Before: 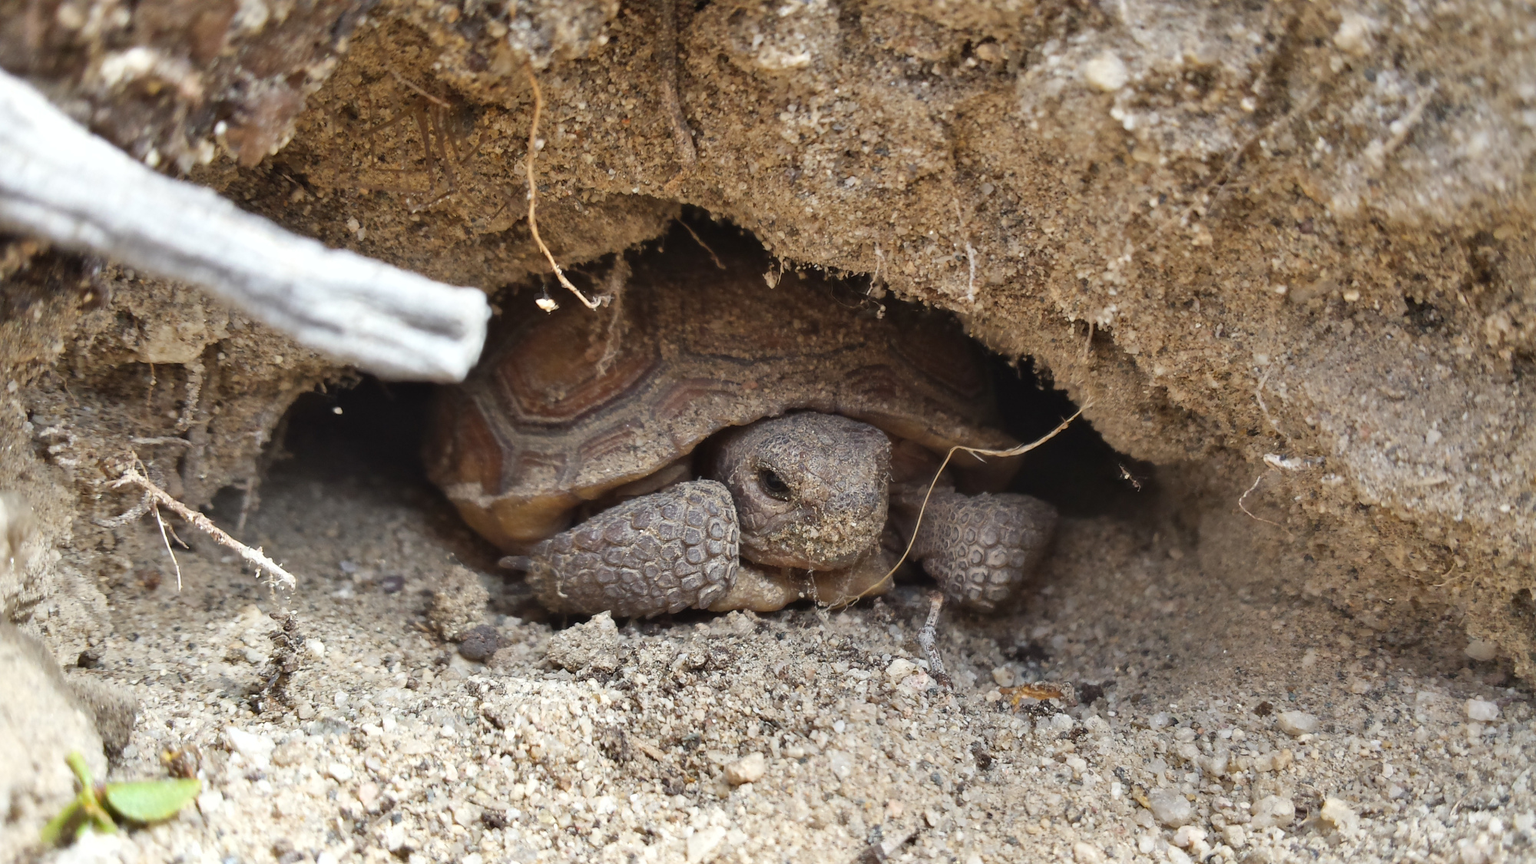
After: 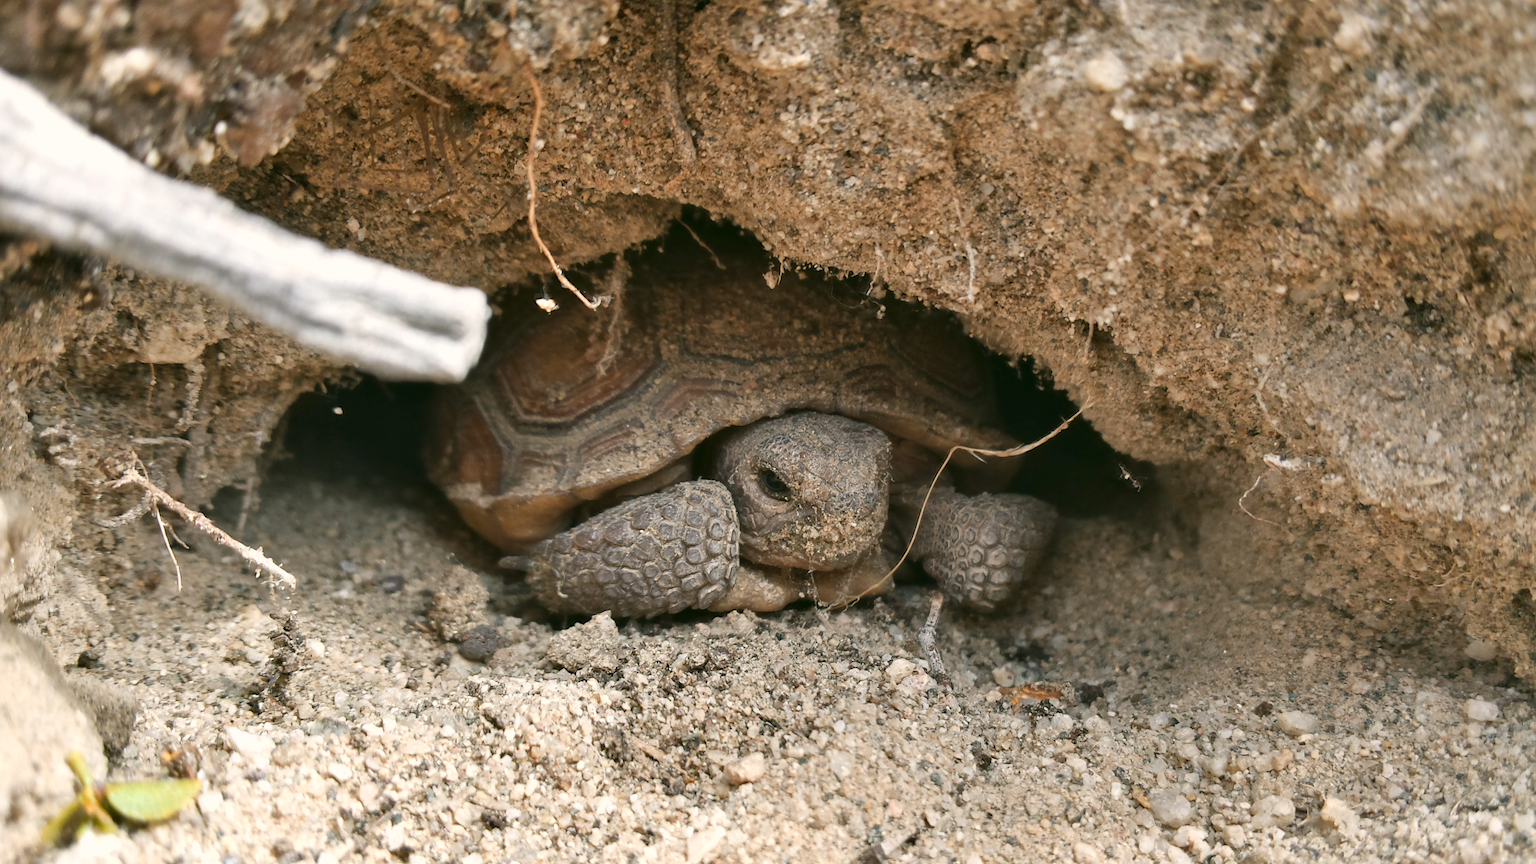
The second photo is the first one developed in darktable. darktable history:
color correction: highlights a* 4.02, highlights b* 4.98, shadows a* -7.55, shadows b* 4.98
color zones: curves: ch1 [(0, 0.469) (0.072, 0.457) (0.243, 0.494) (0.429, 0.5) (0.571, 0.5) (0.714, 0.5) (0.857, 0.5) (1, 0.469)]; ch2 [(0, 0.499) (0.143, 0.467) (0.242, 0.436) (0.429, 0.493) (0.571, 0.5) (0.714, 0.5) (0.857, 0.5) (1, 0.499)]
